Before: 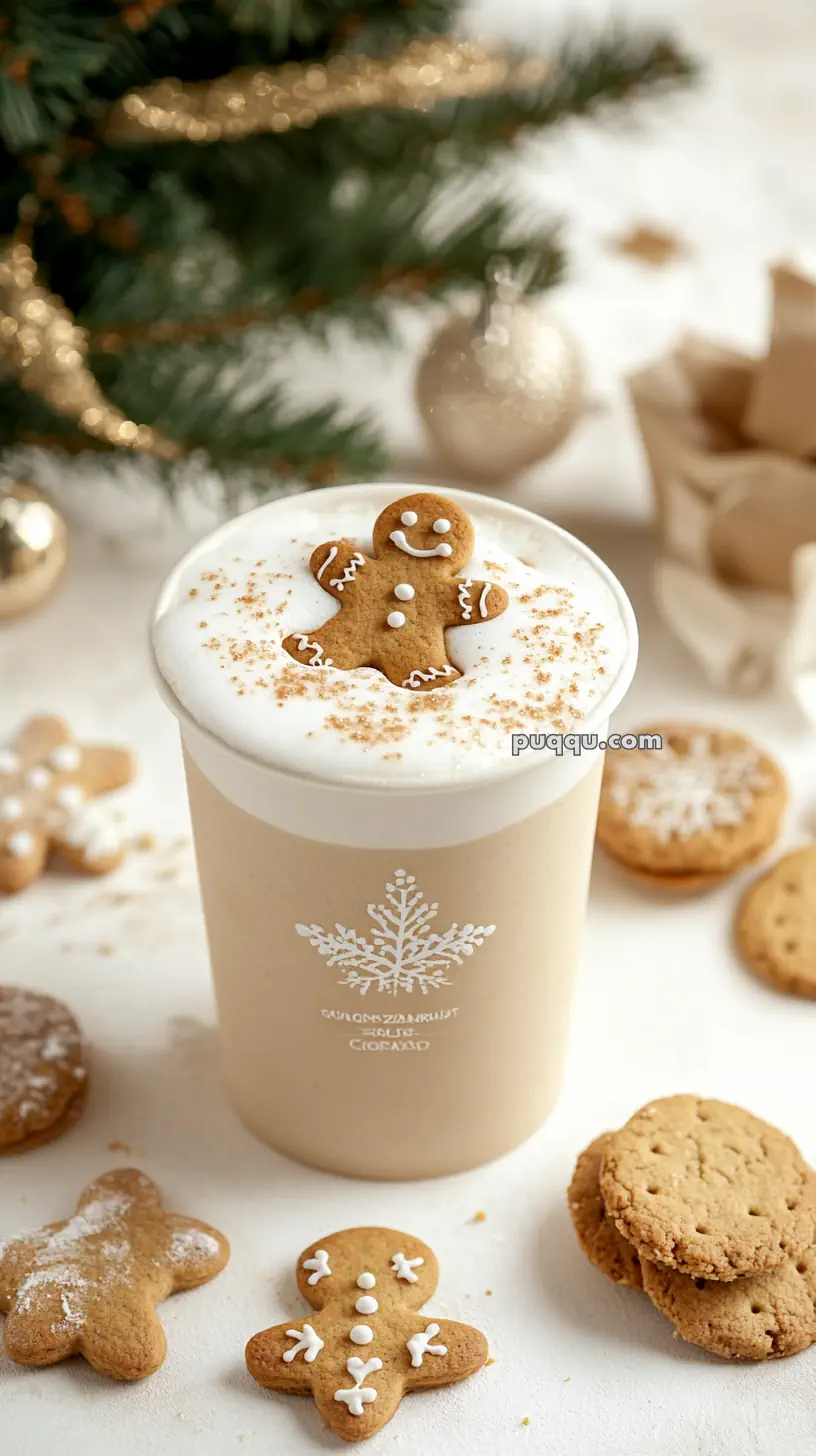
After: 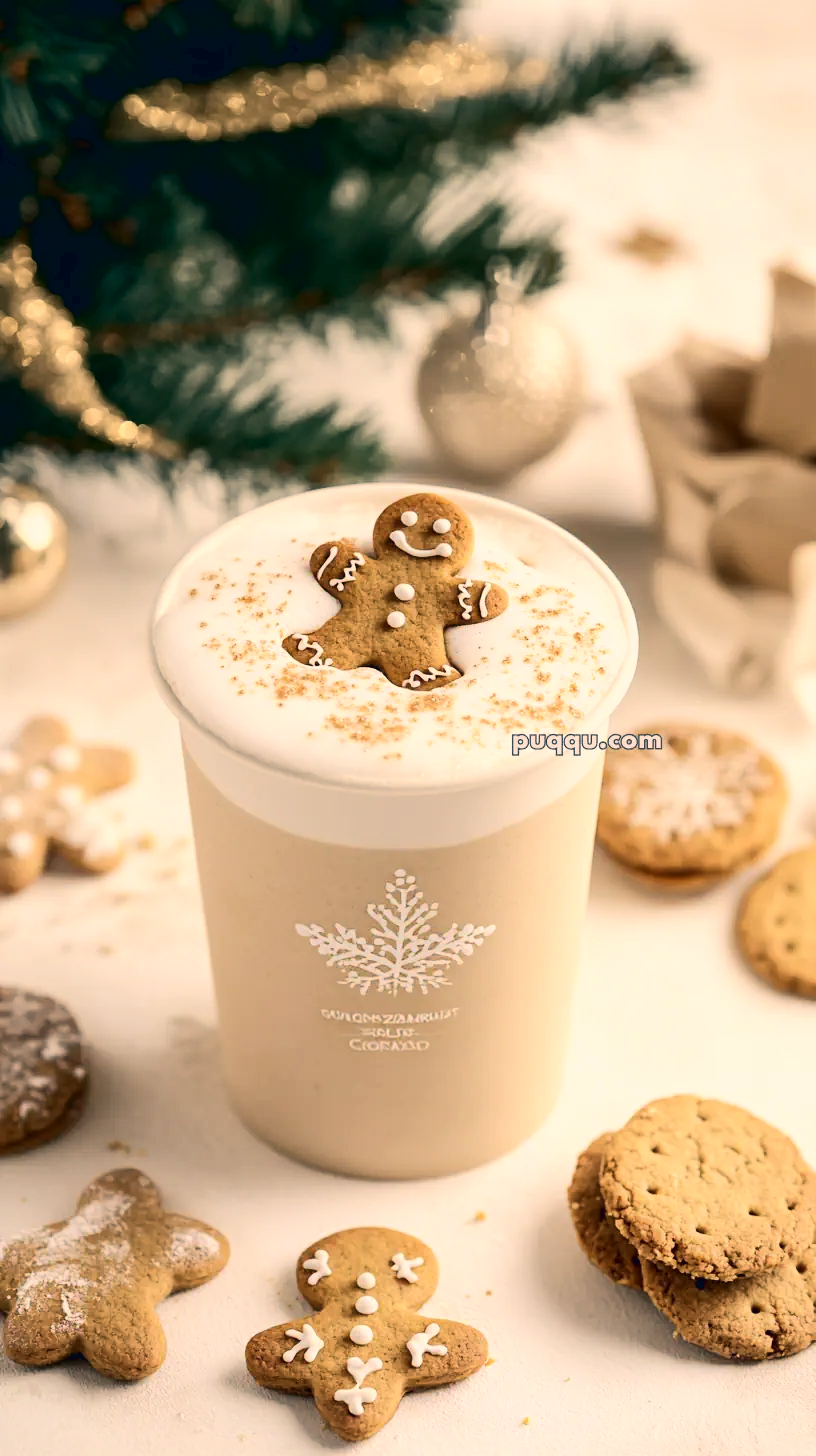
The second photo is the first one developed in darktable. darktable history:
tone curve: curves: ch0 [(0, 0) (0.003, 0.016) (0.011, 0.016) (0.025, 0.016) (0.044, 0.016) (0.069, 0.016) (0.1, 0.026) (0.136, 0.047) (0.177, 0.088) (0.224, 0.14) (0.277, 0.2) (0.335, 0.276) (0.399, 0.37) (0.468, 0.47) (0.543, 0.583) (0.623, 0.698) (0.709, 0.779) (0.801, 0.858) (0.898, 0.929) (1, 1)], color space Lab, independent channels, preserve colors none
color correction: highlights a* 10.3, highlights b* 14.47, shadows a* -9.85, shadows b* -14.93
